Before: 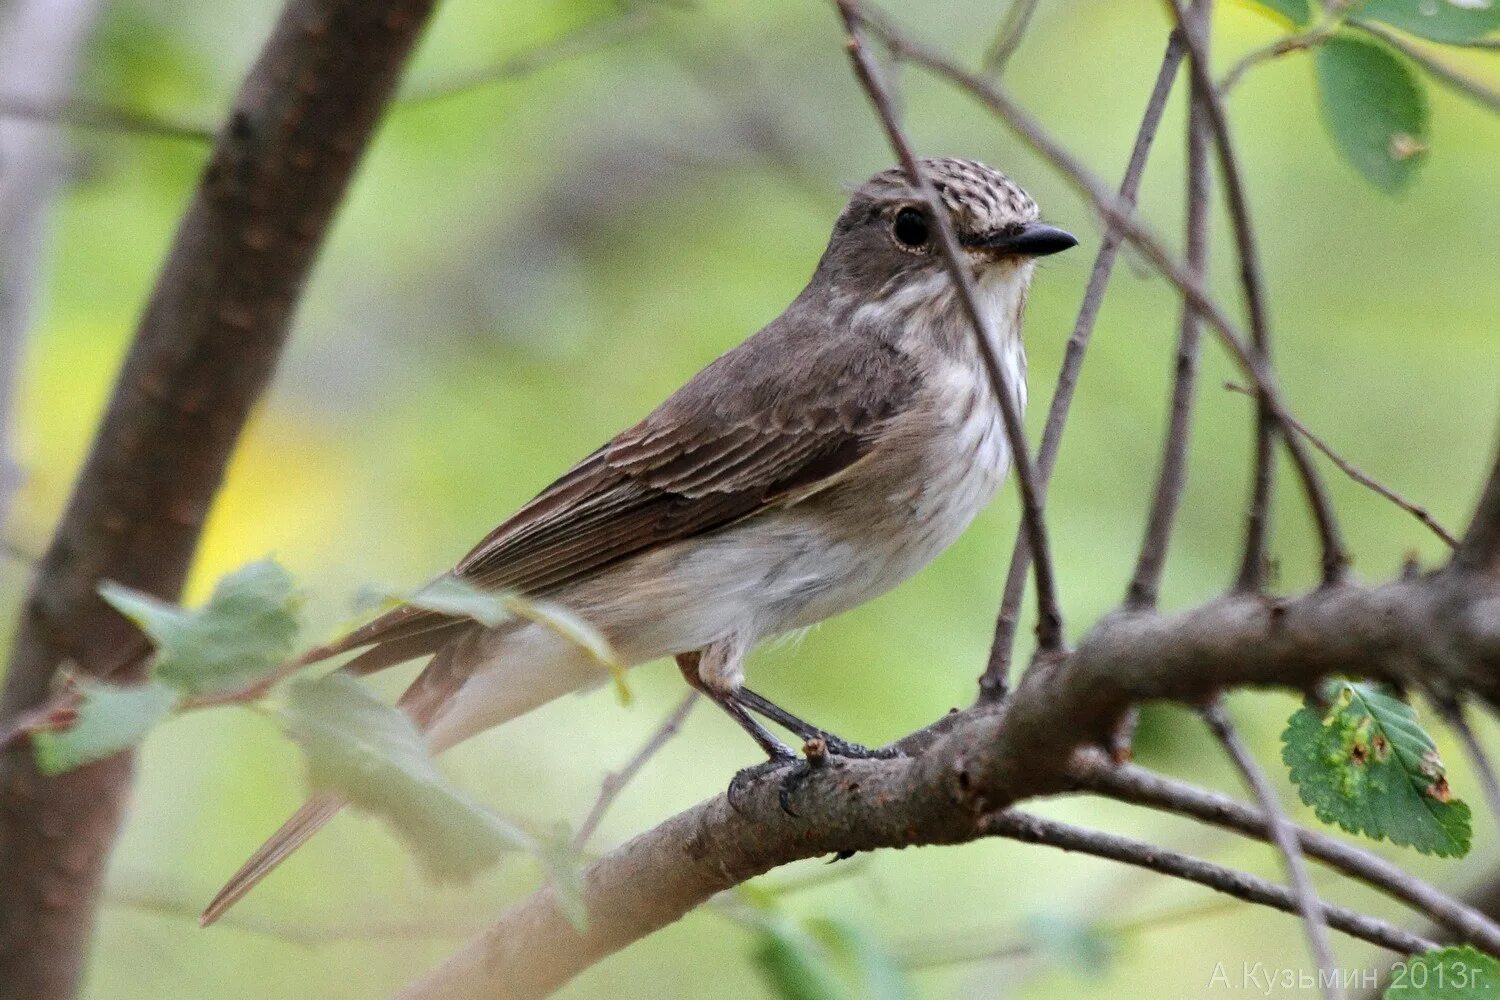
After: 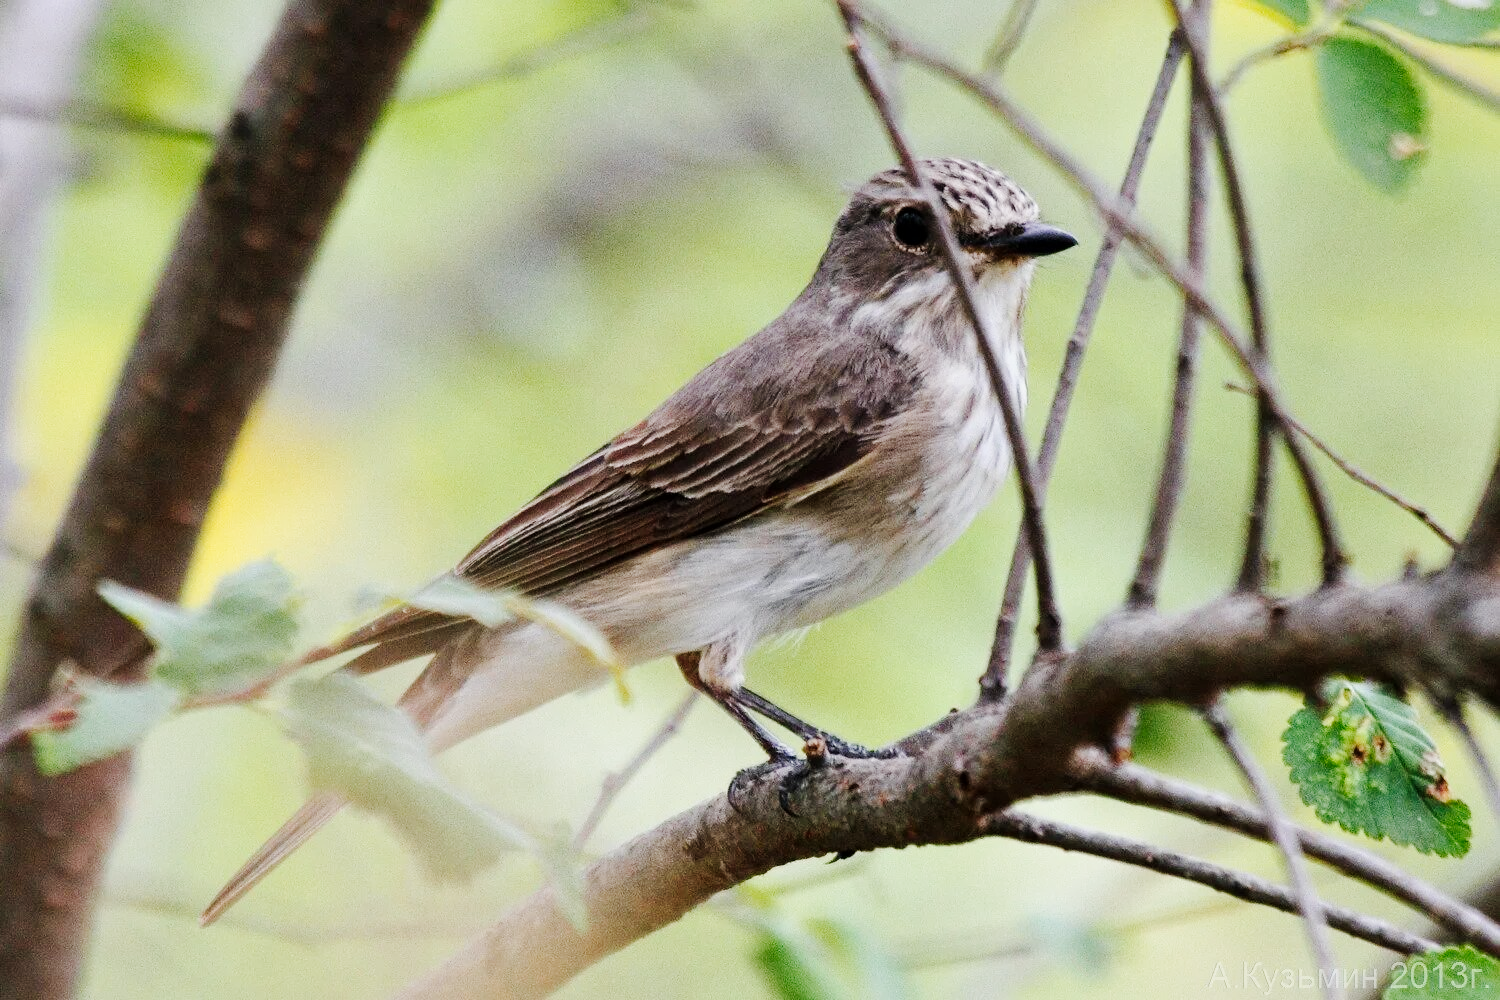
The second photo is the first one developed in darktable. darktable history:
tone curve: curves: ch0 [(0, 0) (0.11, 0.081) (0.256, 0.259) (0.398, 0.475) (0.498, 0.611) (0.65, 0.757) (0.835, 0.883) (1, 0.961)]; ch1 [(0, 0) (0.346, 0.307) (0.408, 0.369) (0.453, 0.457) (0.482, 0.479) (0.502, 0.498) (0.521, 0.51) (0.553, 0.554) (0.618, 0.65) (0.693, 0.727) (1, 1)]; ch2 [(0, 0) (0.366, 0.337) (0.434, 0.46) (0.485, 0.494) (0.5, 0.494) (0.511, 0.508) (0.537, 0.55) (0.579, 0.599) (0.621, 0.693) (1, 1)], preserve colors none
local contrast: mode bilateral grid, contrast 9, coarseness 24, detail 115%, midtone range 0.2
